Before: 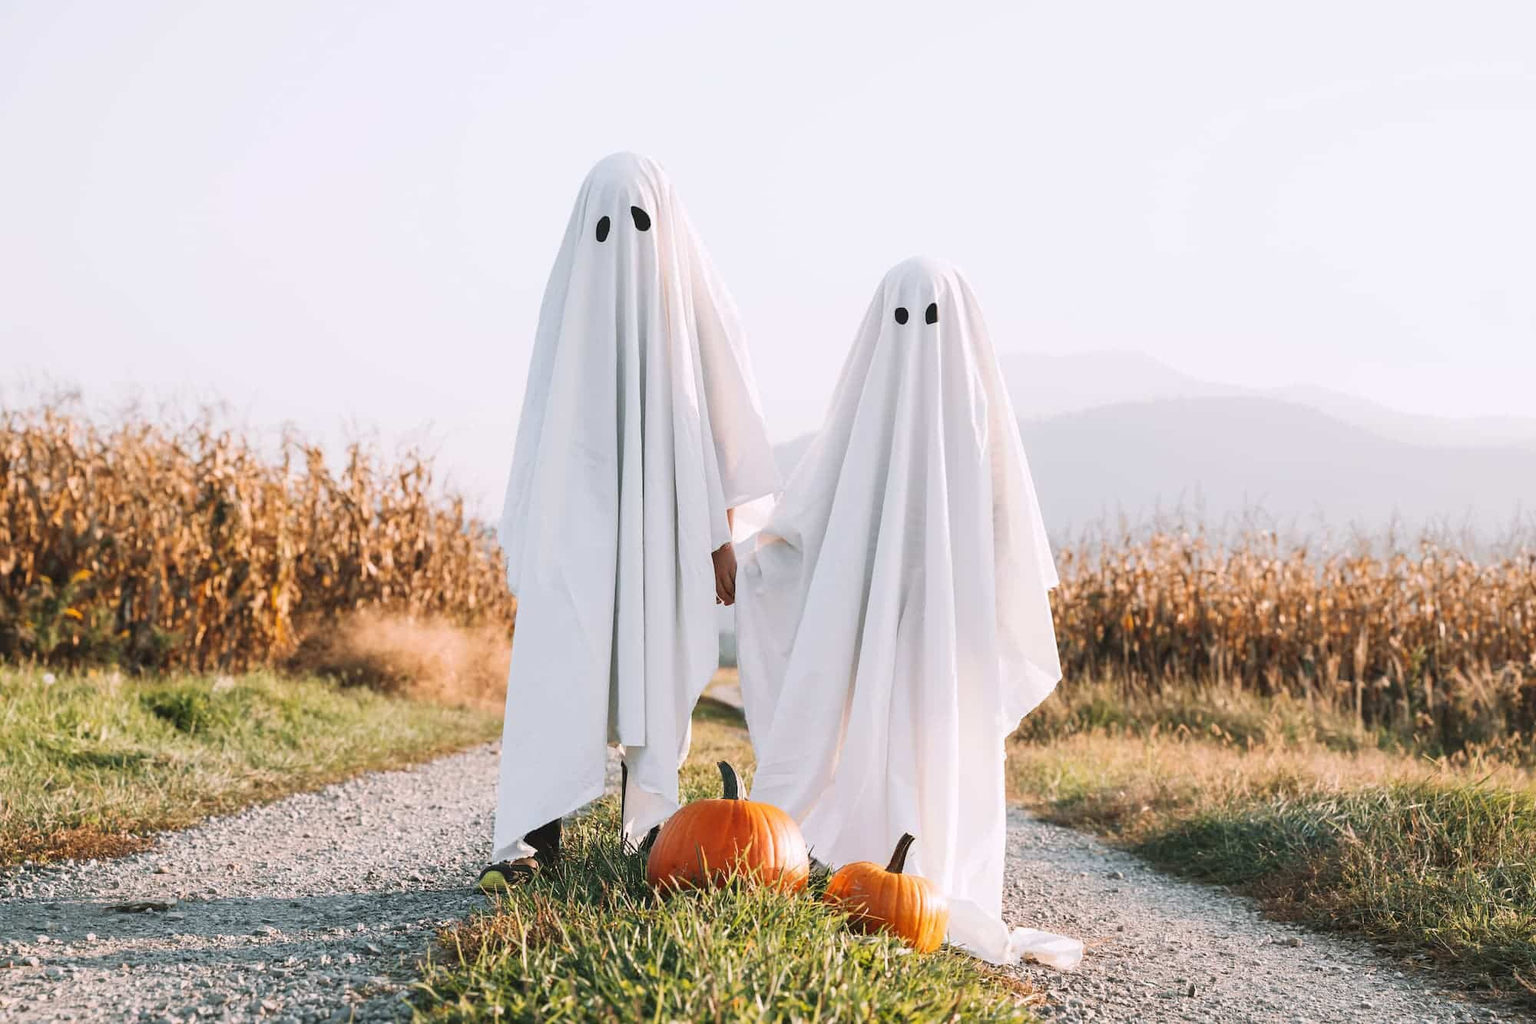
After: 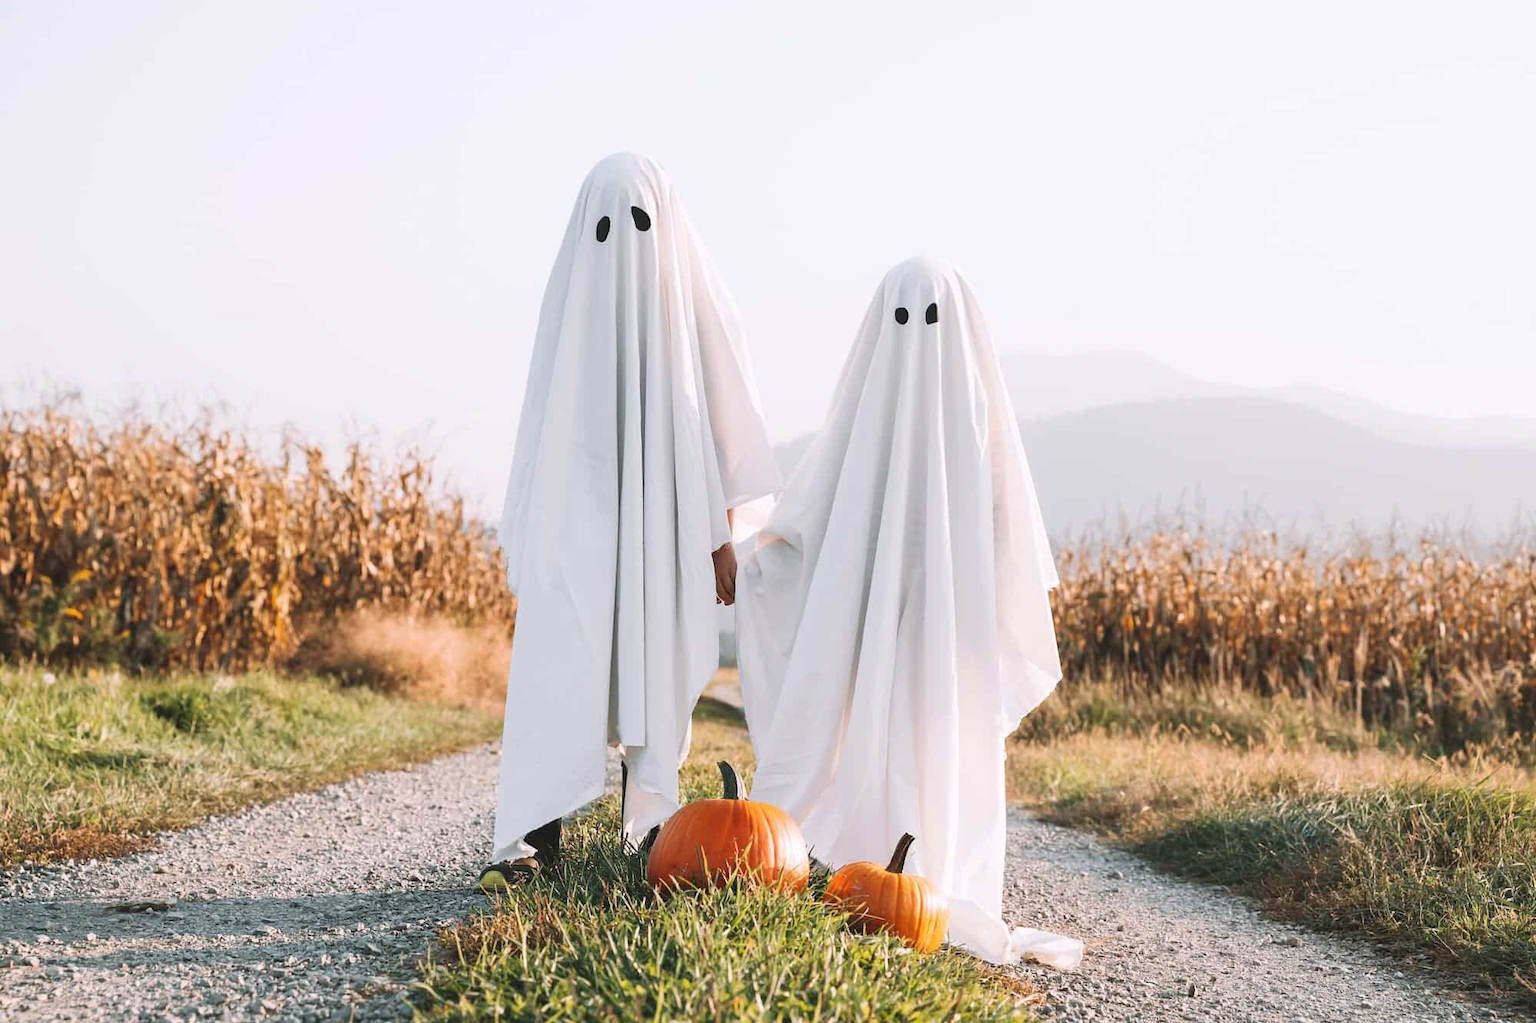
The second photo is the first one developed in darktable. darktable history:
exposure: black level correction -0.002, exposure 0.035 EV, compensate exposure bias true, compensate highlight preservation false
